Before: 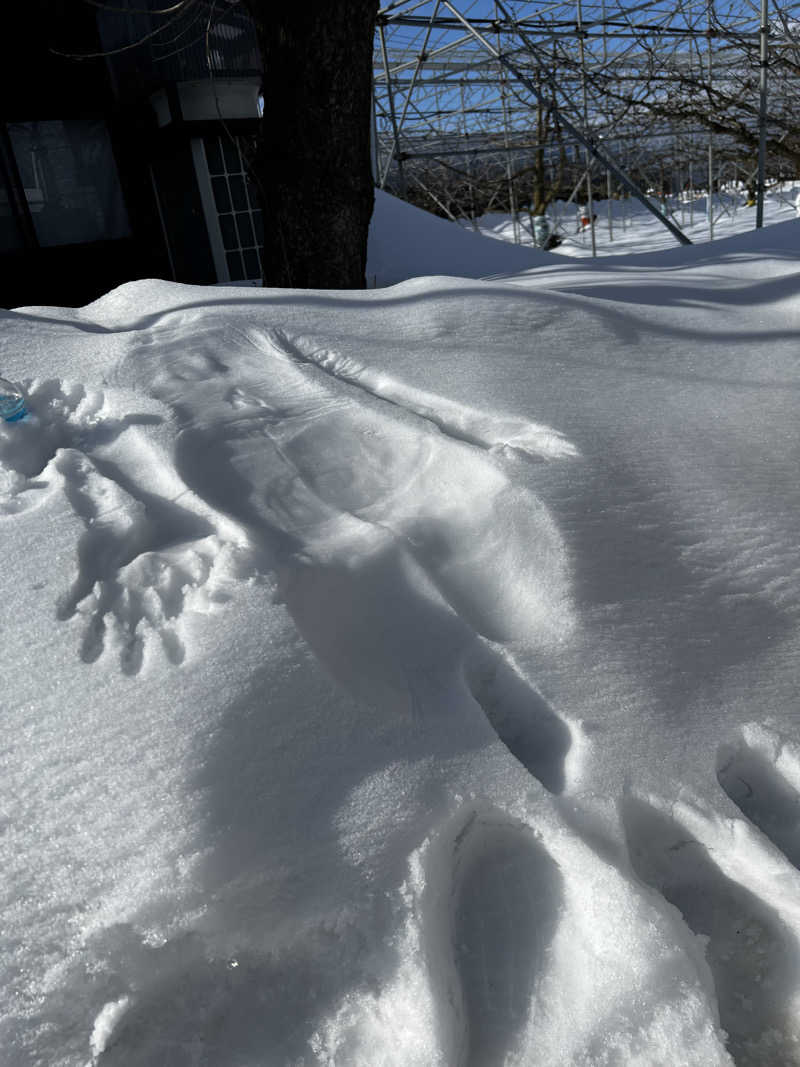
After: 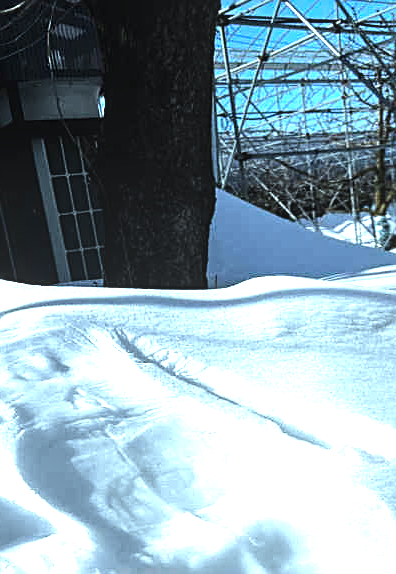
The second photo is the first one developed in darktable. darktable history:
crop: left 19.888%, right 30.552%, bottom 46.168%
tone equalizer: -8 EV -0.787 EV, -7 EV -0.724 EV, -6 EV -0.618 EV, -5 EV -0.38 EV, -3 EV 0.403 EV, -2 EV 0.6 EV, -1 EV 0.683 EV, +0 EV 0.719 EV, edges refinement/feathering 500, mask exposure compensation -1.57 EV, preserve details no
sharpen: on, module defaults
exposure: black level correction -0.002, exposure 1.329 EV, compensate highlight preservation false
local contrast: detail 109%
color balance rgb: perceptual saturation grading › global saturation 30.092%, global vibrance 24.416%
color correction: highlights a* -12.96, highlights b* -17.95, saturation 0.714
